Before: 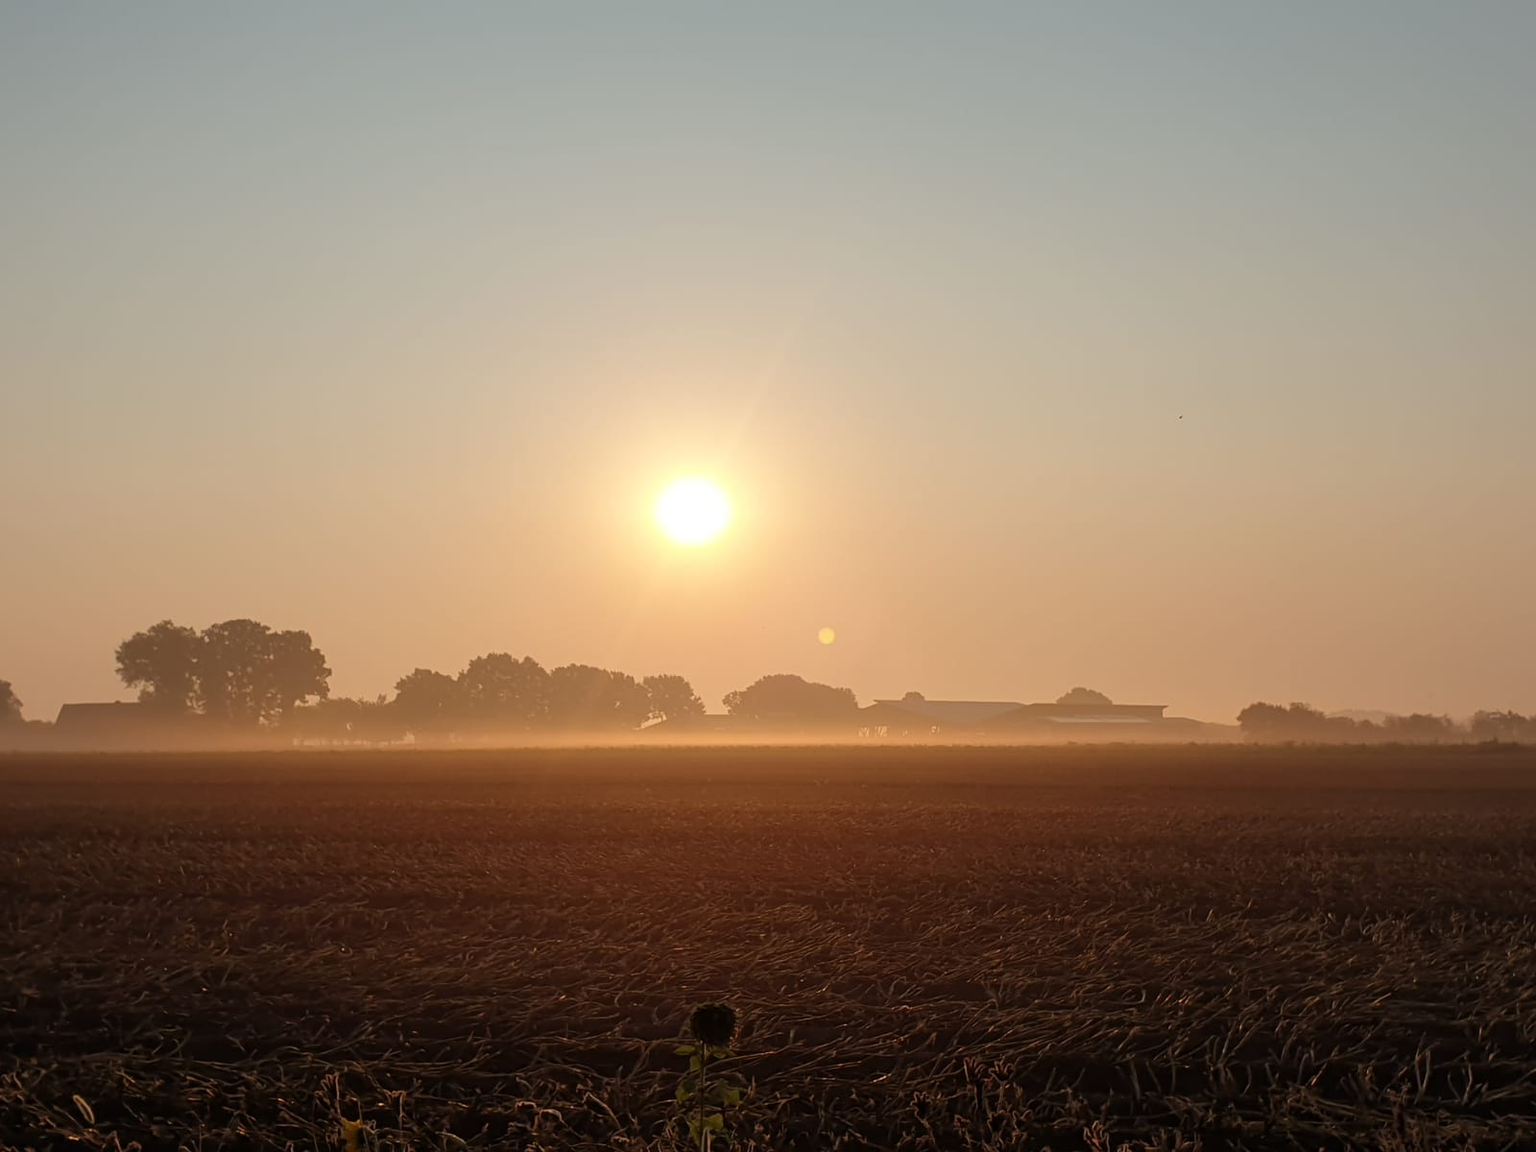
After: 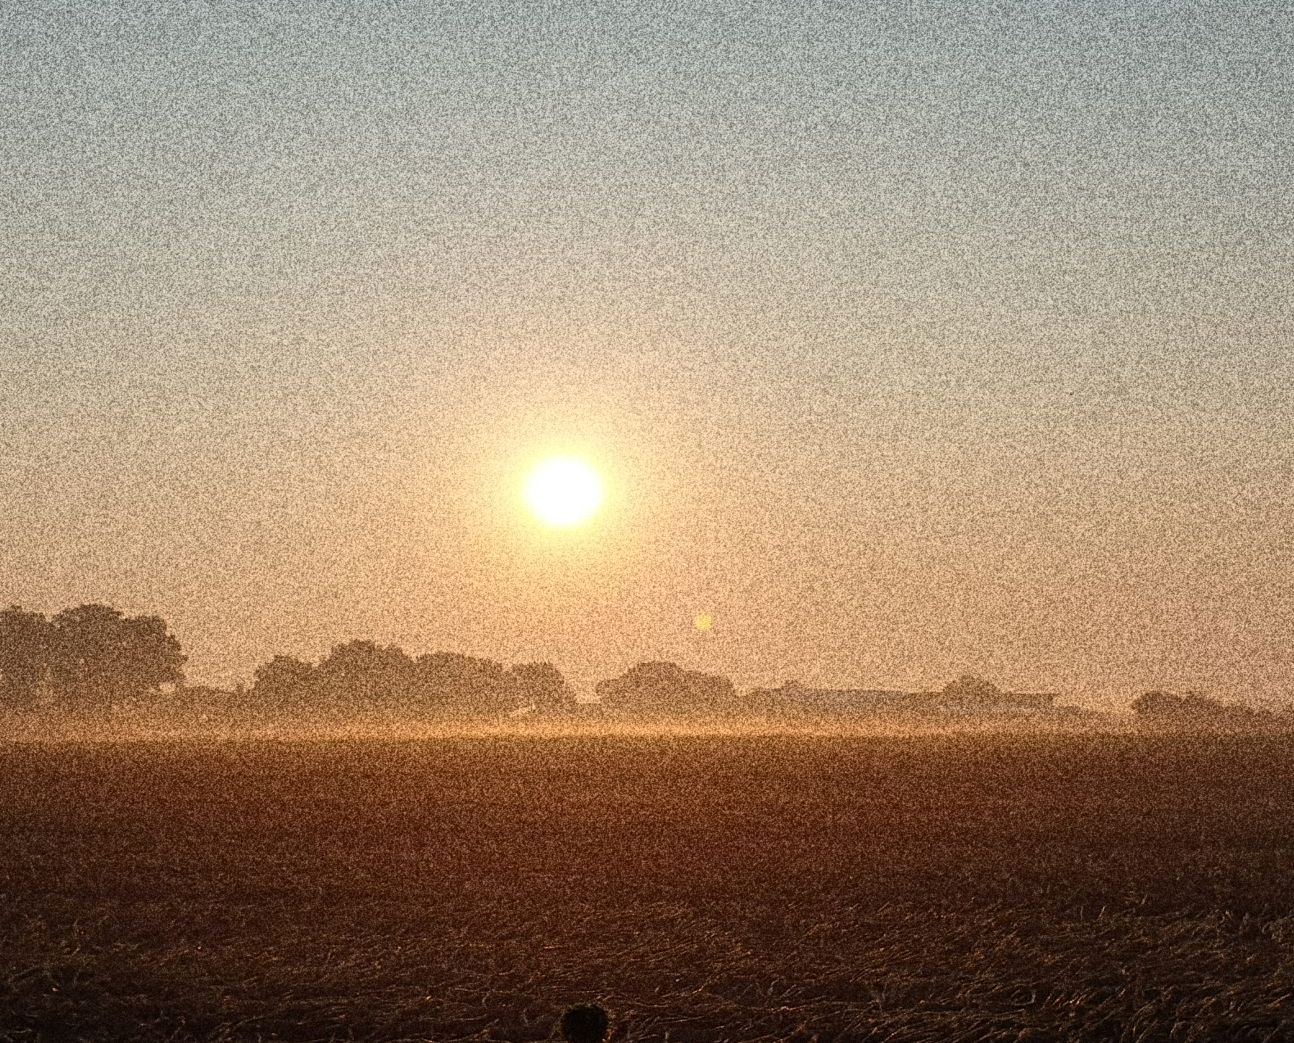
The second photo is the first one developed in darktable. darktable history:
grain: coarseness 30.02 ISO, strength 100%
crop: left 9.929%, top 3.475%, right 9.188%, bottom 9.529%
